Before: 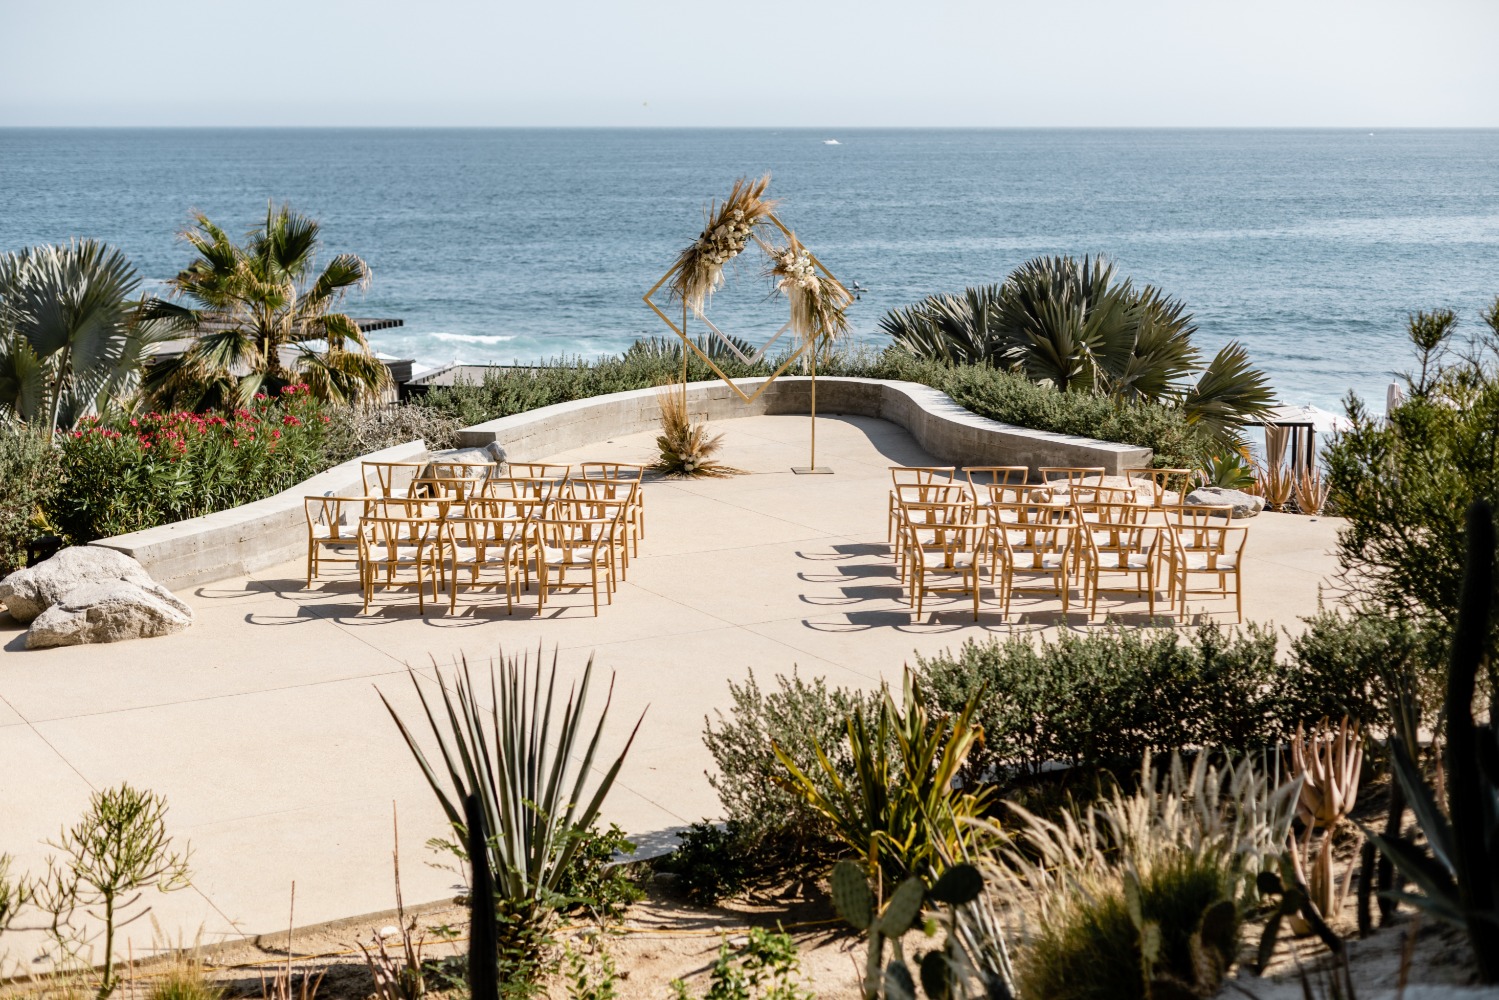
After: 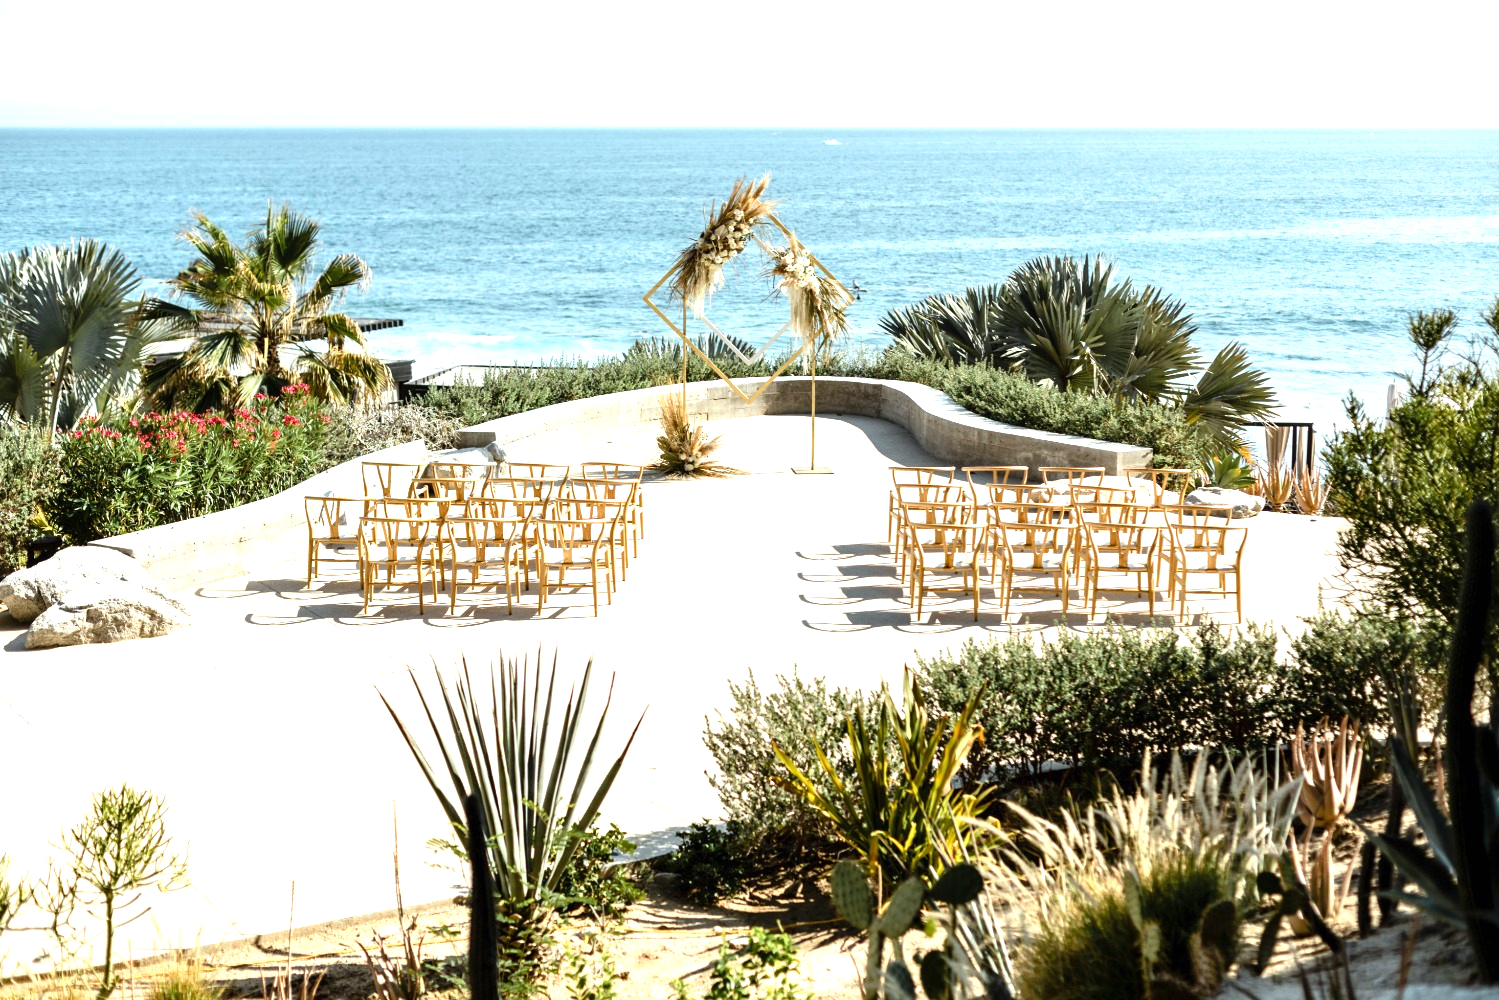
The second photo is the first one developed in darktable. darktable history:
exposure: black level correction 0, exposure 1 EV, compensate exposure bias true, compensate highlight preservation false
color correction: highlights a* -6.49, highlights b* 0.686
contrast brightness saturation: contrast 0.075
tone equalizer: on, module defaults
